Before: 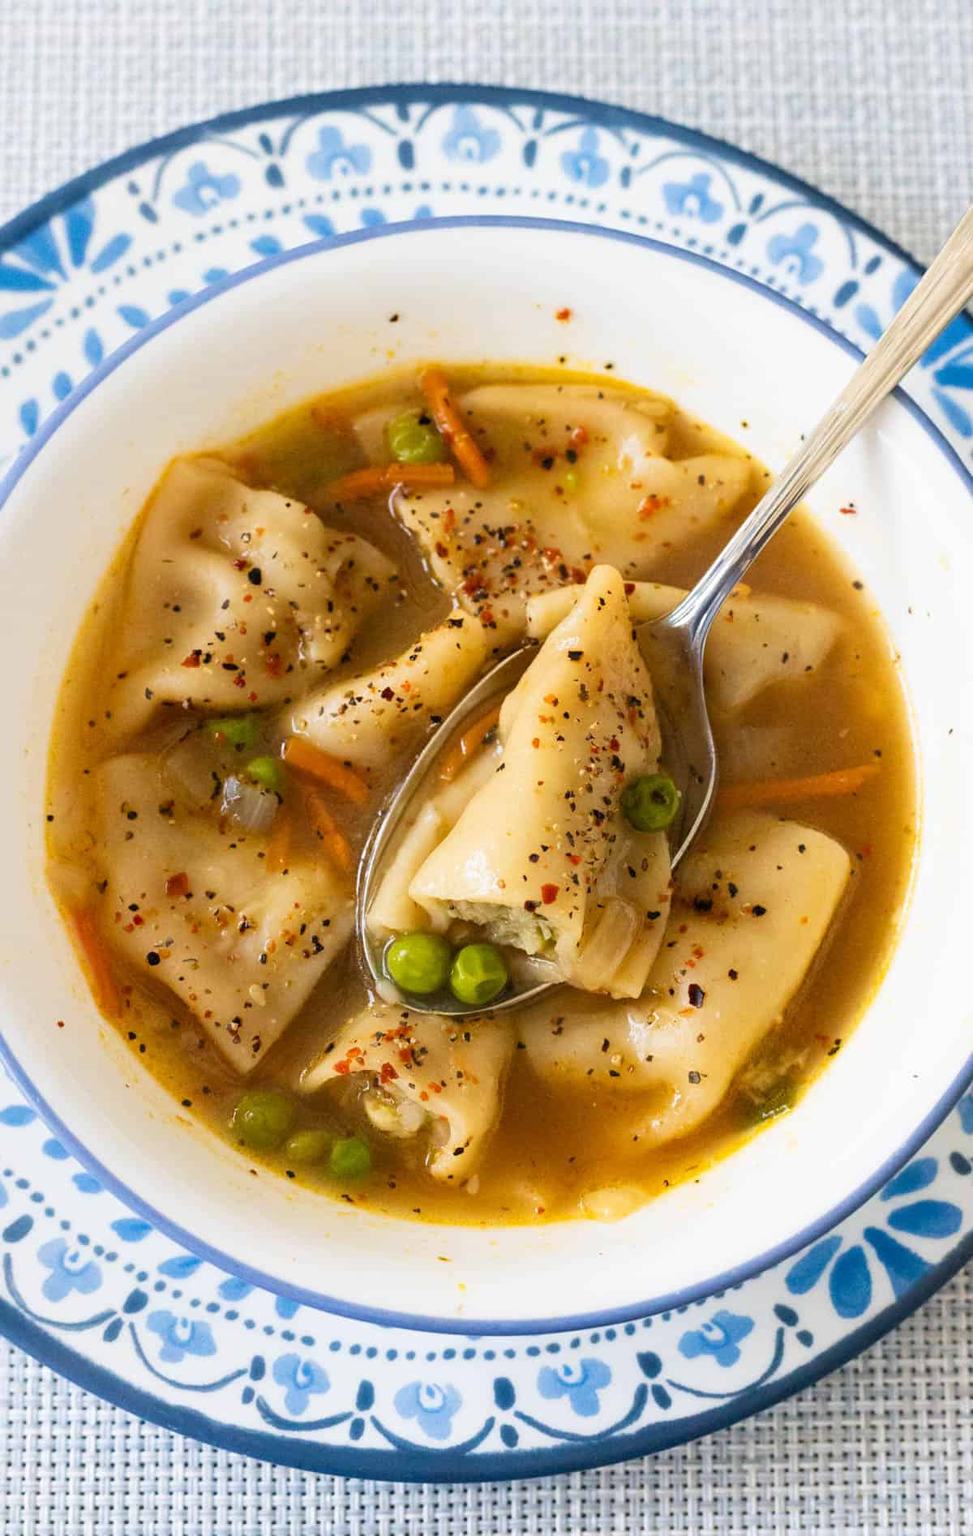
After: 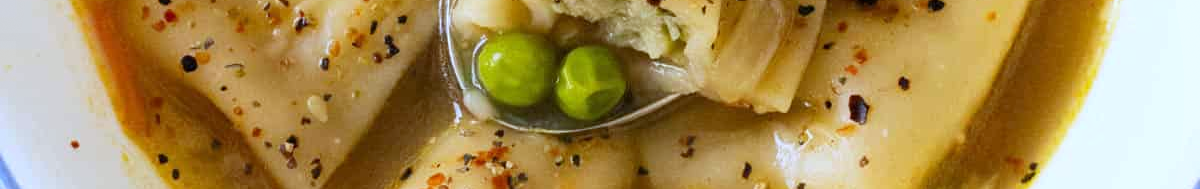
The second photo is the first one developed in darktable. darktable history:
crop and rotate: top 59.084%, bottom 30.916%
vignetting: fall-off start 97.28%, fall-off radius 79%, brightness -0.462, saturation -0.3, width/height ratio 1.114, dithering 8-bit output, unbound false
white balance: red 0.926, green 1.003, blue 1.133
